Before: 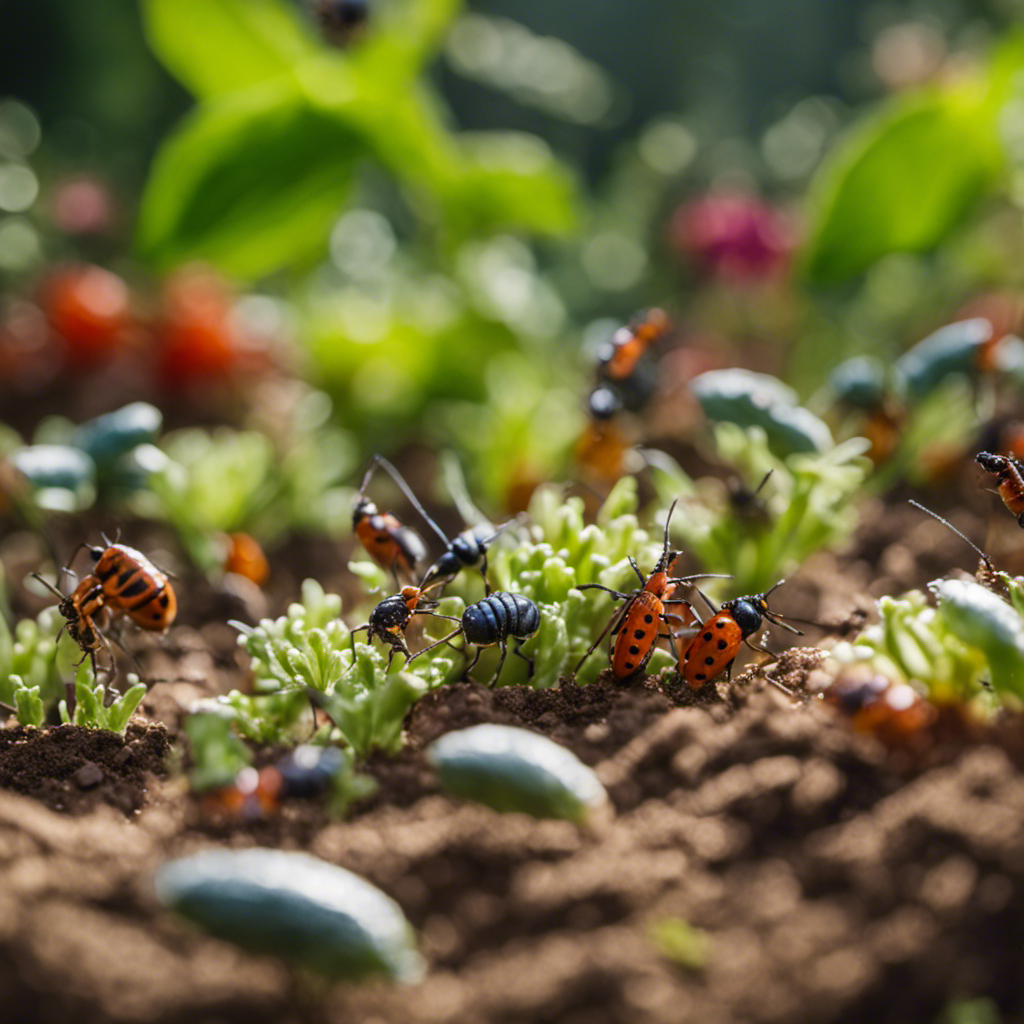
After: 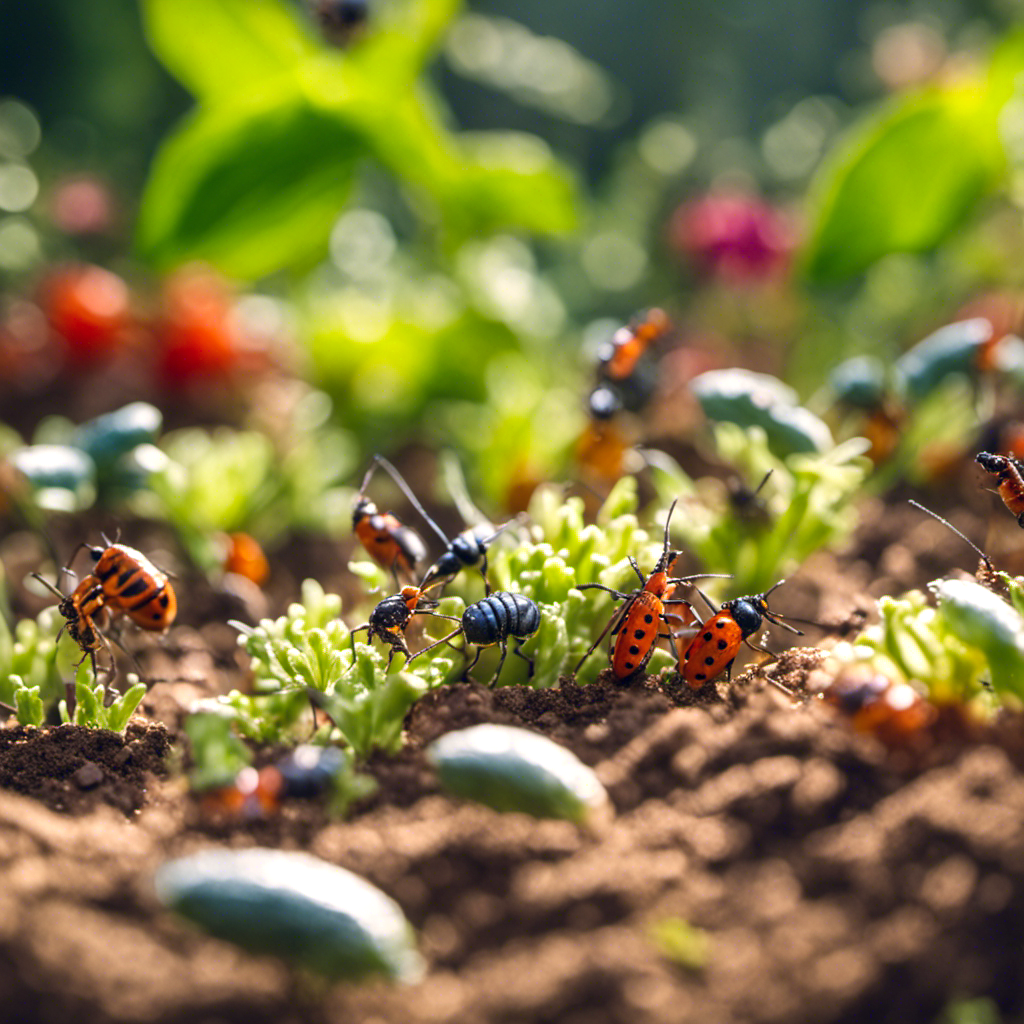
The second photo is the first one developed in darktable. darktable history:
color balance rgb: shadows lift › hue 87.51°, highlights gain › chroma 1.62%, highlights gain › hue 55.1°, global offset › chroma 0.06%, global offset › hue 253.66°, linear chroma grading › global chroma 0.5%
contrast brightness saturation: saturation 0.1
exposure: black level correction 0.001, exposure 0.5 EV, compensate exposure bias true, compensate highlight preservation false
